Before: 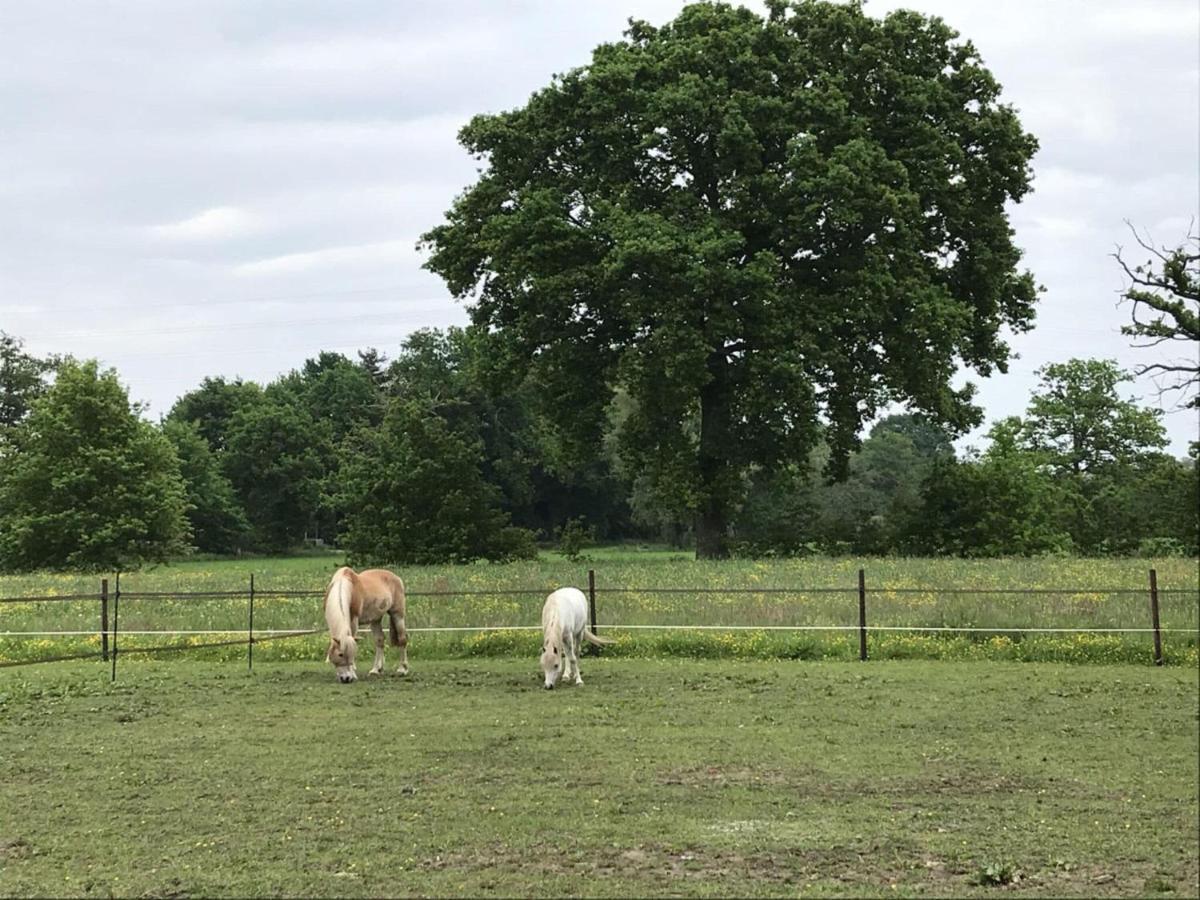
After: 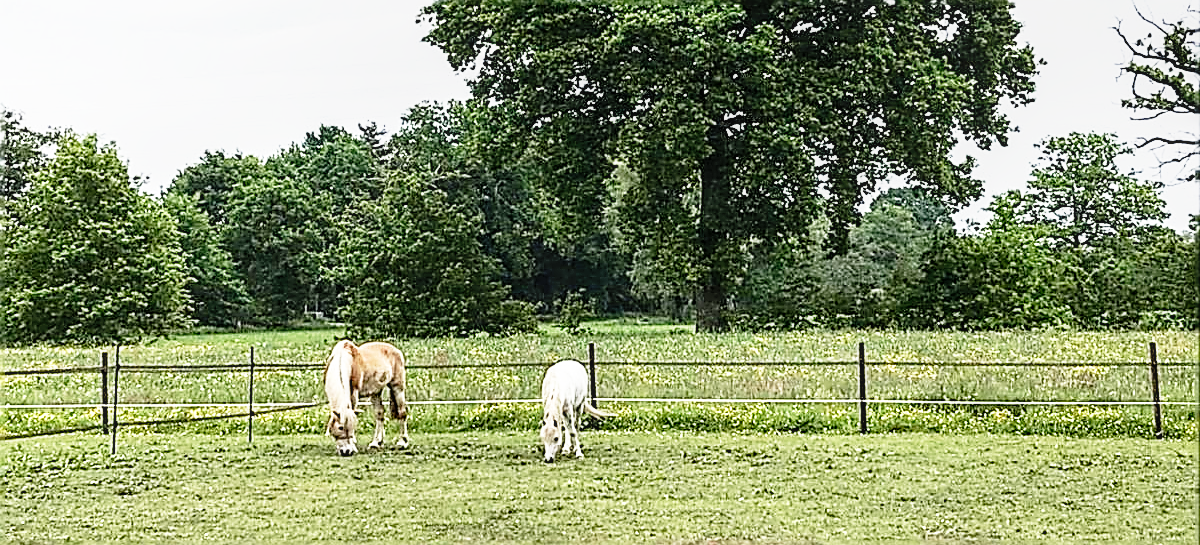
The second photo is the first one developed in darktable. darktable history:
crop and rotate: top 25.333%, bottom 14.002%
sharpen: amount 1.998
local contrast: on, module defaults
base curve: curves: ch0 [(0, 0) (0.012, 0.01) (0.073, 0.168) (0.31, 0.711) (0.645, 0.957) (1, 1)], preserve colors none
